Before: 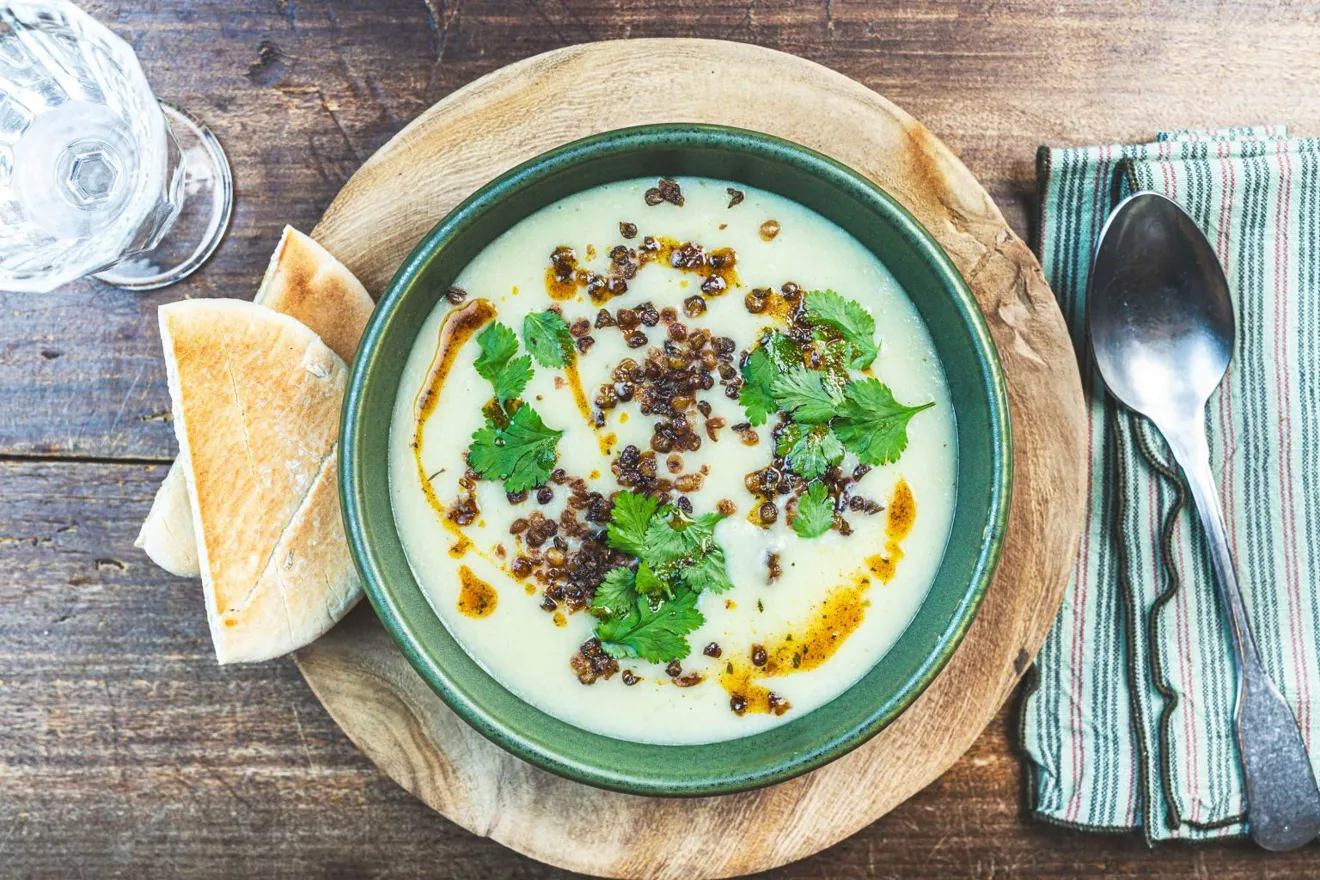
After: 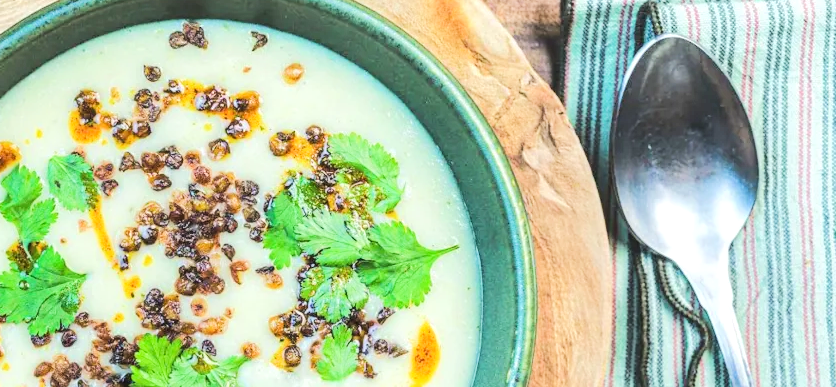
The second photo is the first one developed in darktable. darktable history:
crop: left 36.098%, top 17.848%, right 0.545%, bottom 38.08%
tone equalizer: -7 EV 0.155 EV, -6 EV 0.634 EV, -5 EV 1.11 EV, -4 EV 1.36 EV, -3 EV 1.17 EV, -2 EV 0.6 EV, -1 EV 0.159 EV, edges refinement/feathering 500, mask exposure compensation -1.57 EV, preserve details no
